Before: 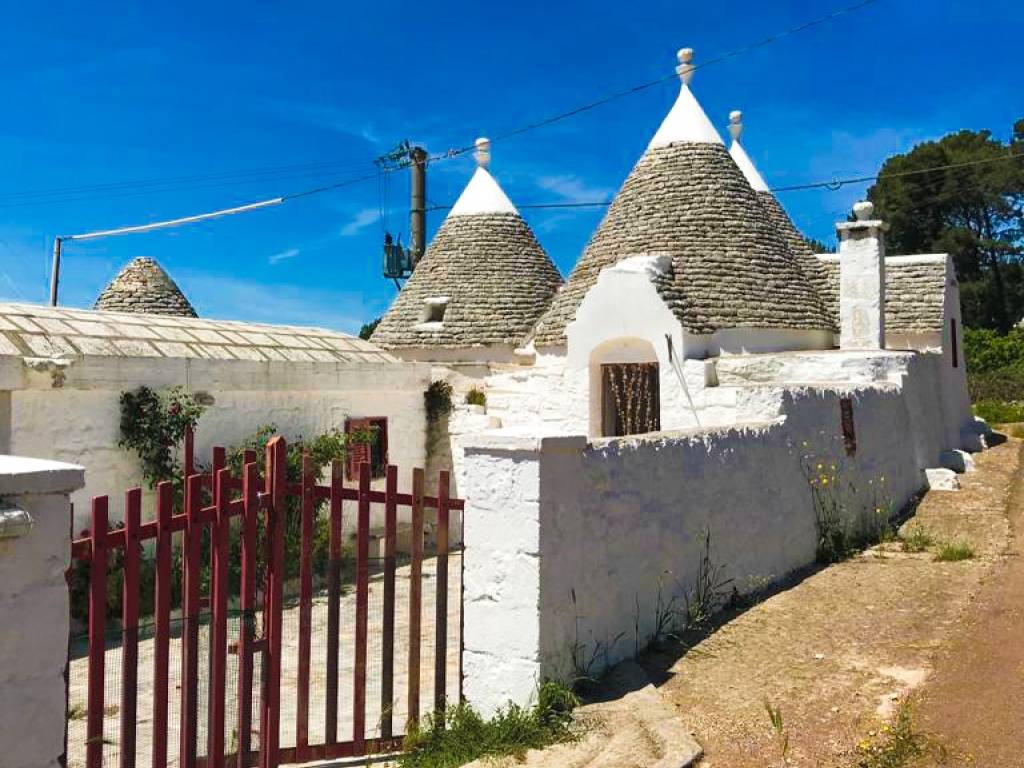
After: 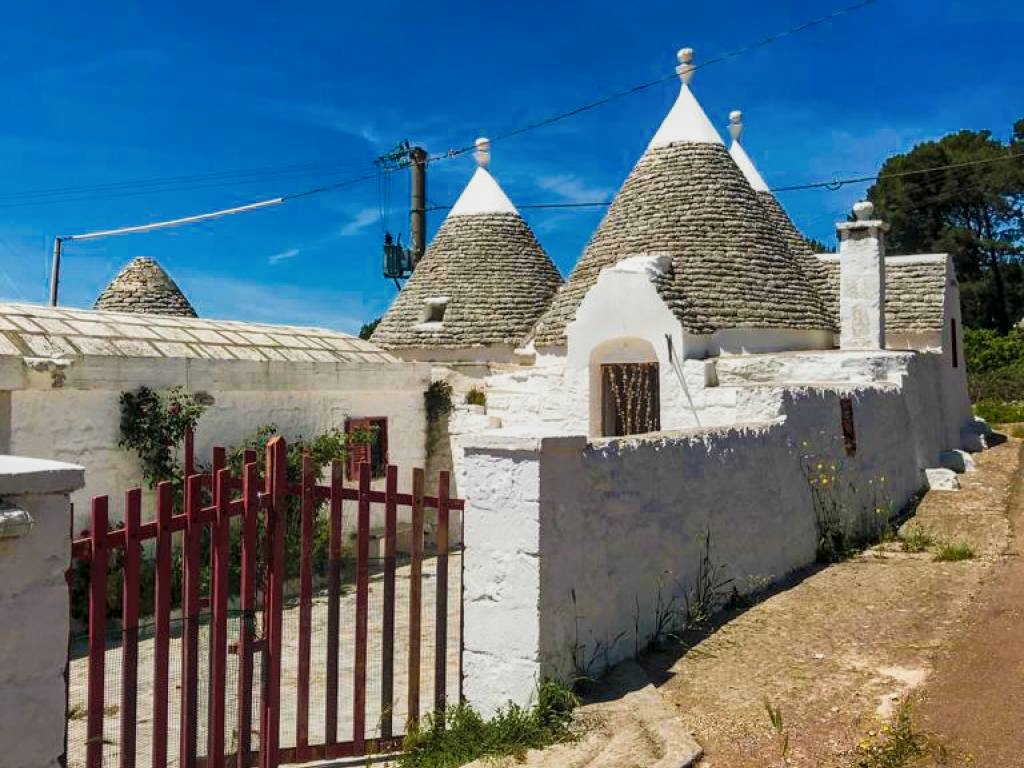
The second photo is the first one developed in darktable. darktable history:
local contrast: on, module defaults
exposure: exposure -0.329 EV, compensate highlight preservation false
